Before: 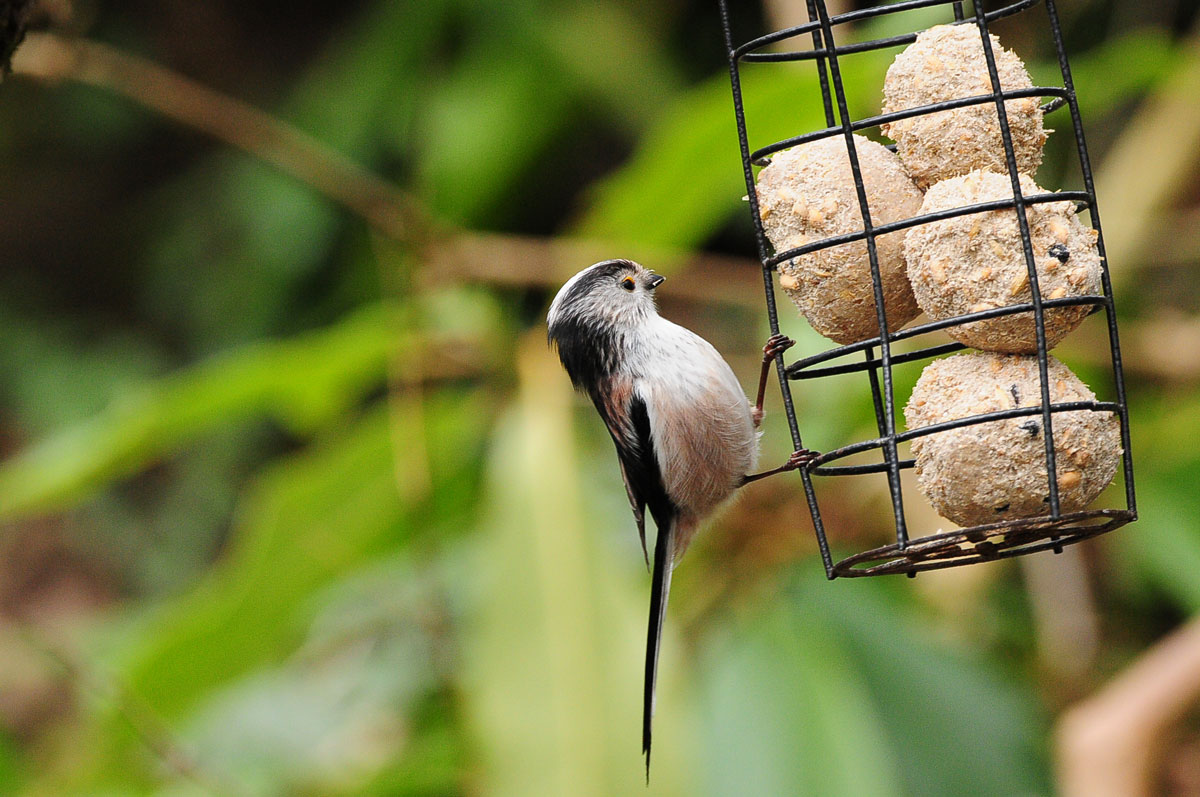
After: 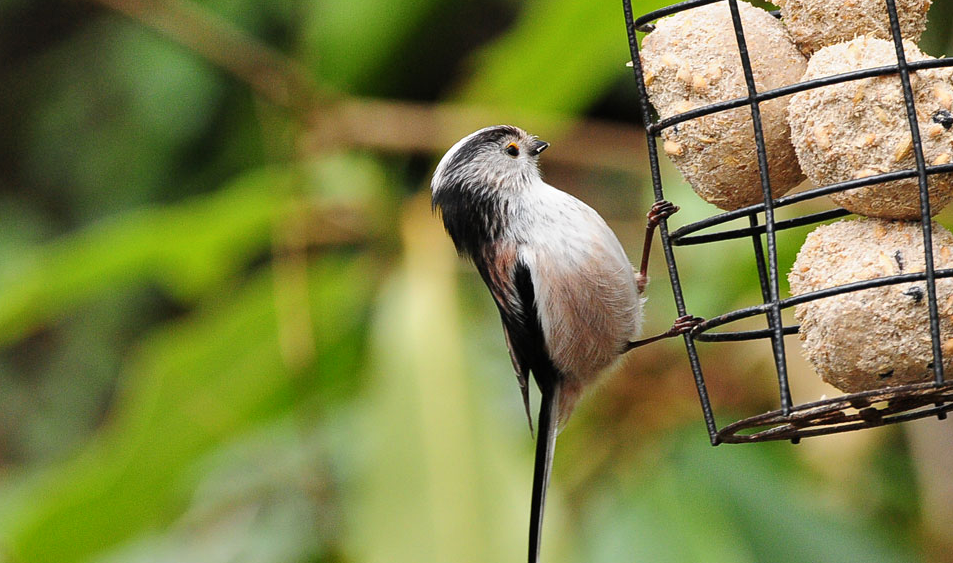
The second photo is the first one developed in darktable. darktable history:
shadows and highlights: white point adjustment 1, soften with gaussian
crop: left 9.712%, top 16.928%, right 10.845%, bottom 12.332%
